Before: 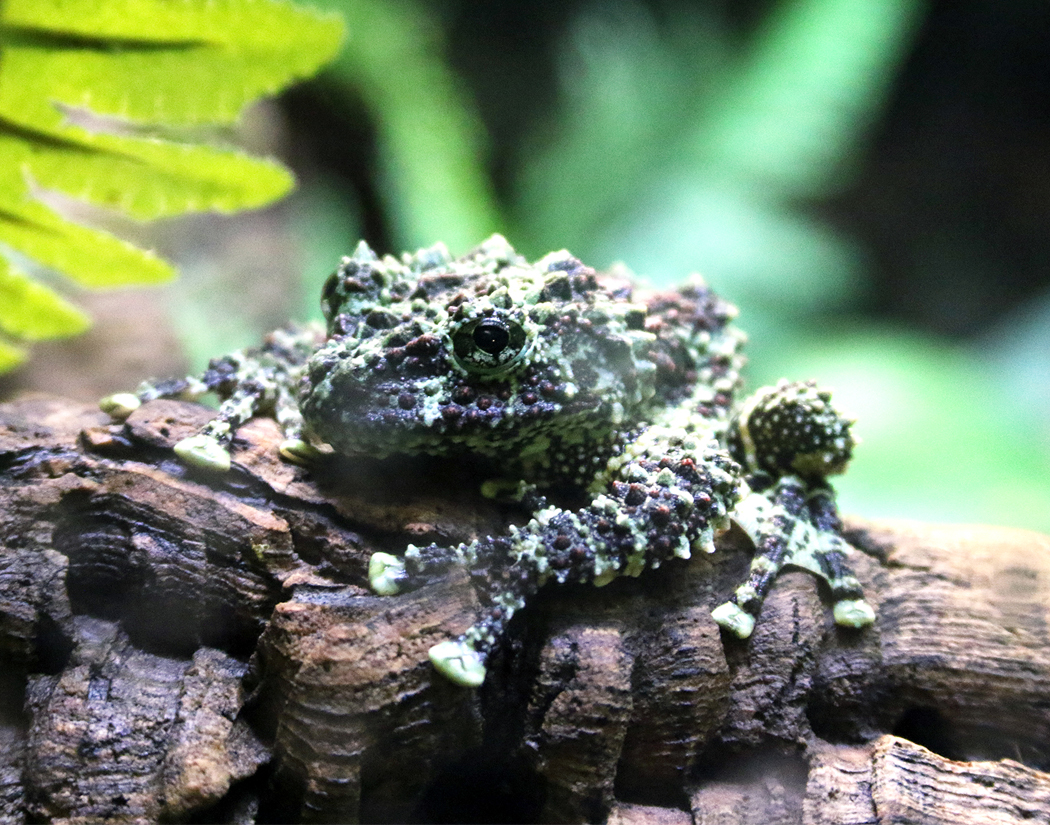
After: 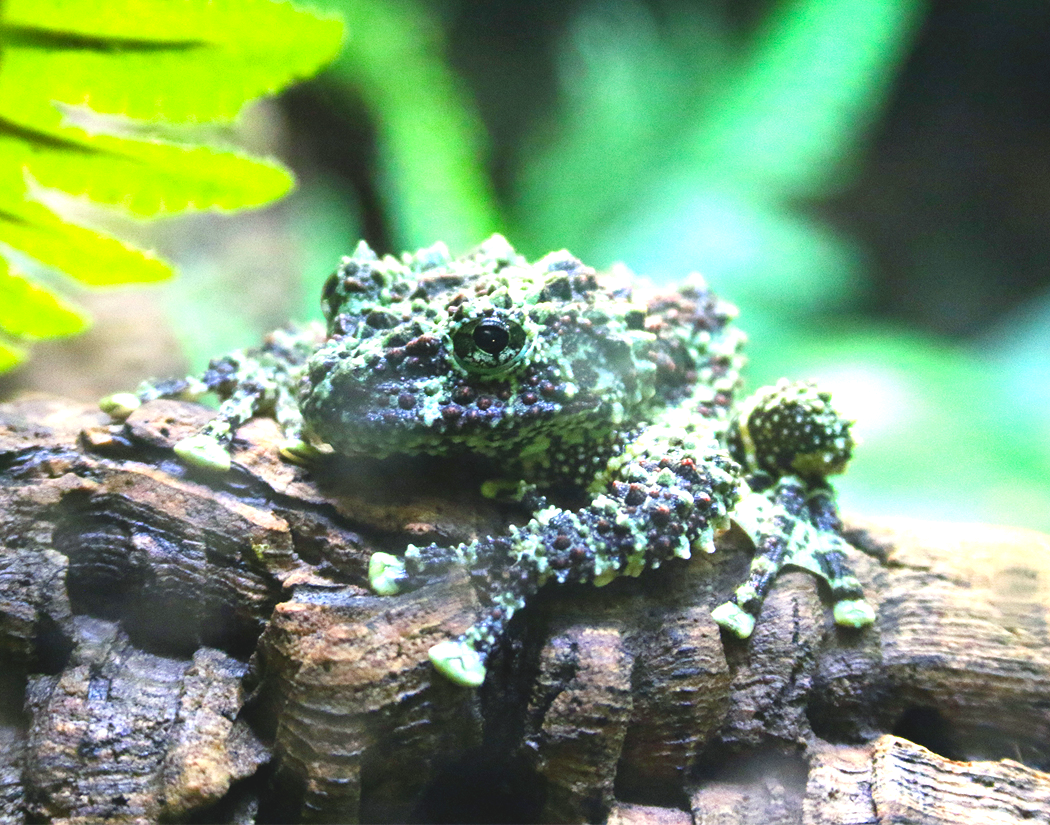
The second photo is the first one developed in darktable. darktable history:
contrast brightness saturation: contrast -0.19, saturation 0.19
shadows and highlights: shadows -12.5, white point adjustment 4, highlights 28.33
exposure: black level correction 0, exposure 0.7 EV, compensate exposure bias true, compensate highlight preservation false
color correction: highlights a* -8, highlights b* 3.1
